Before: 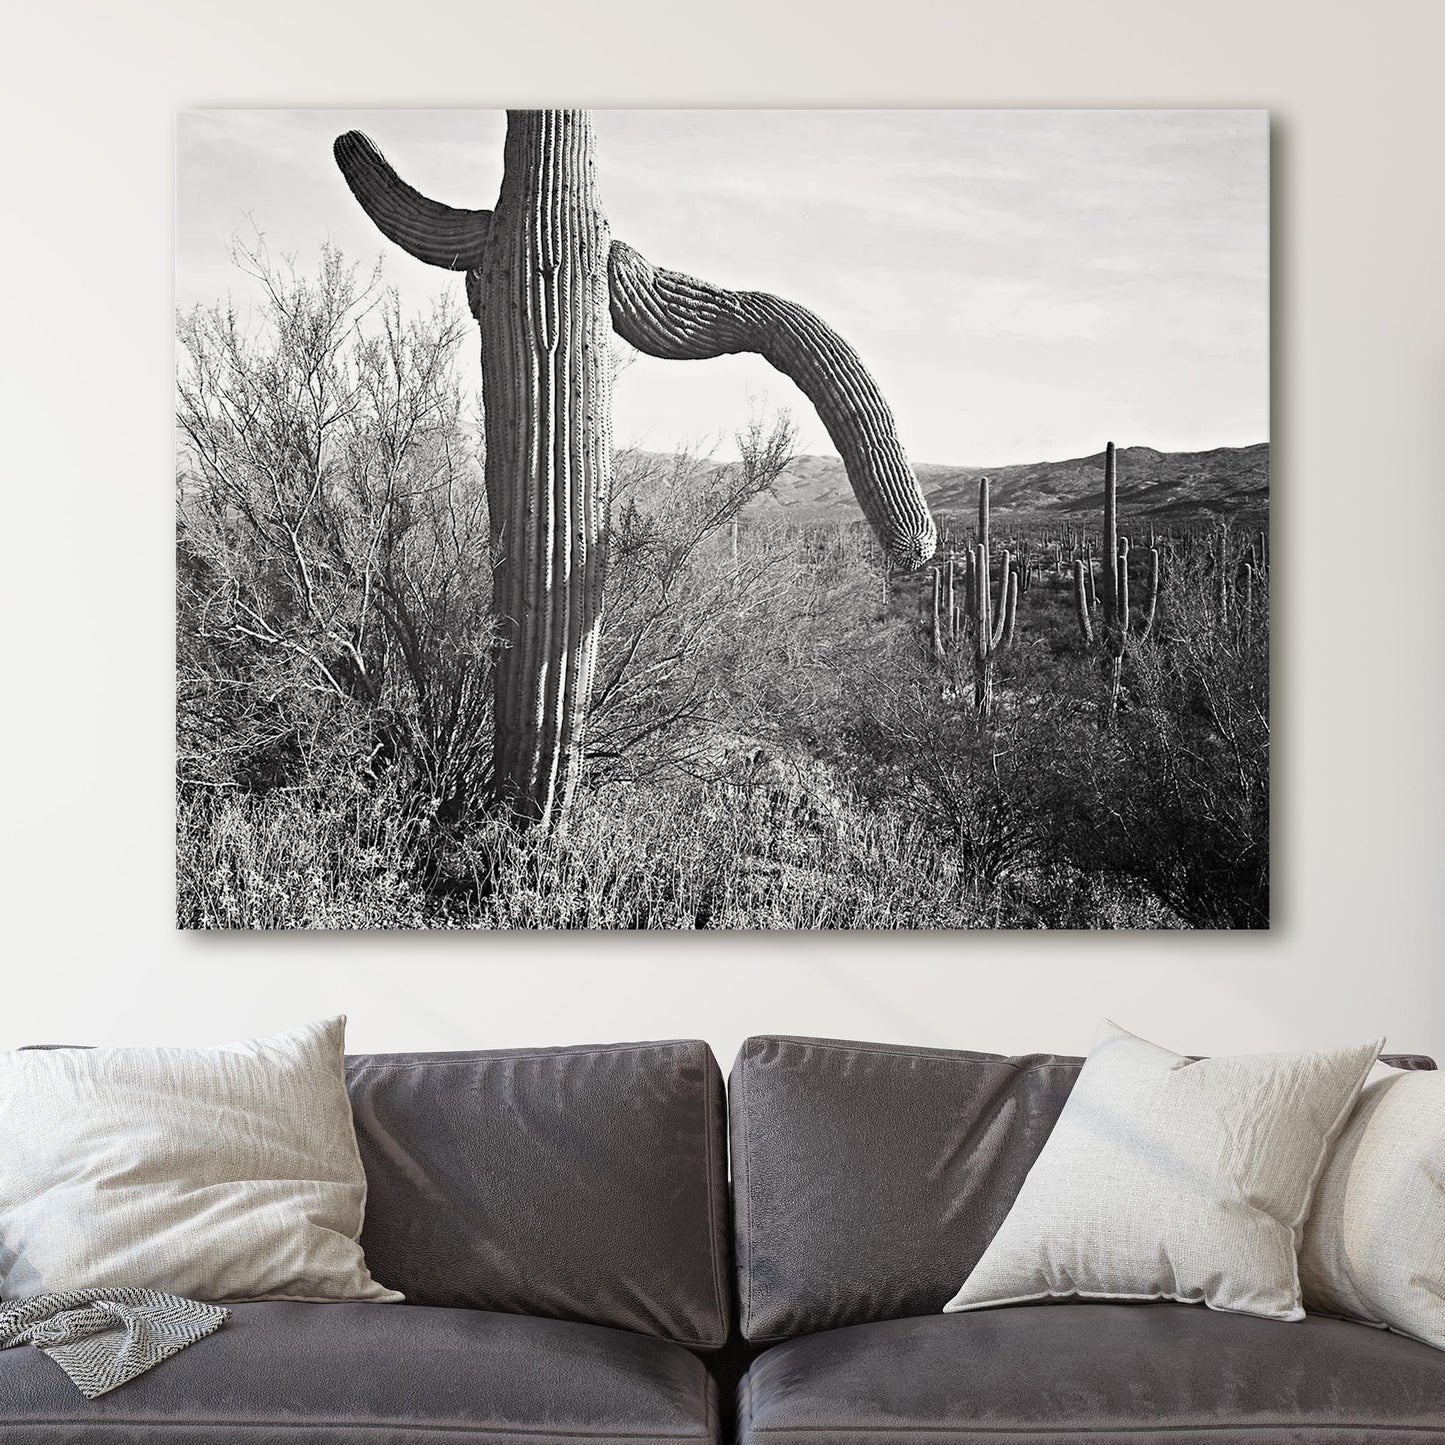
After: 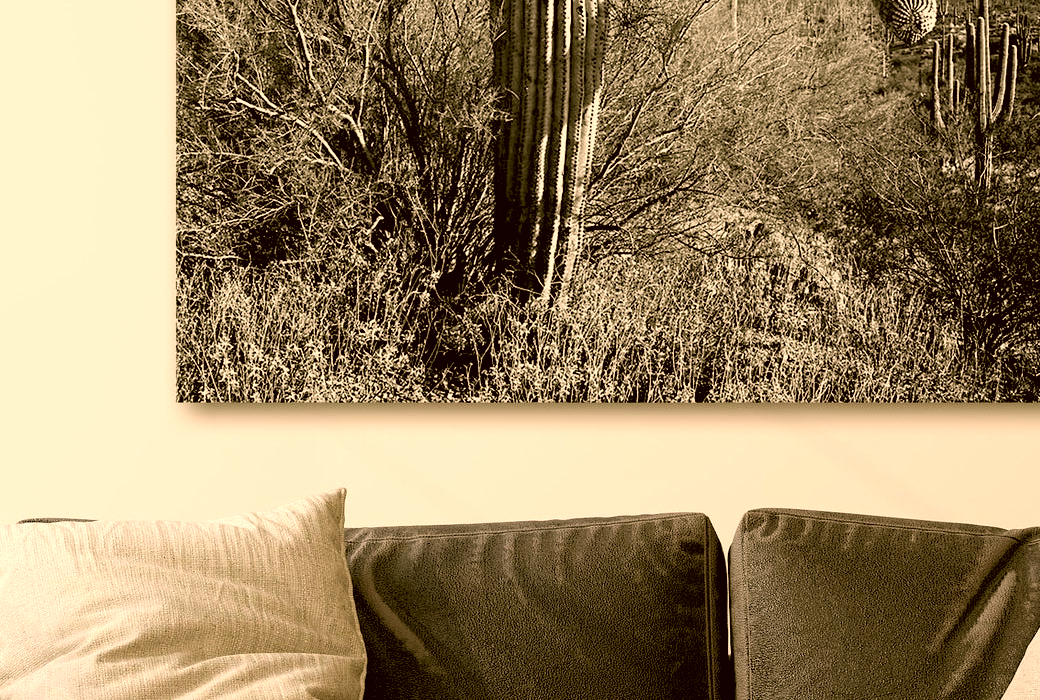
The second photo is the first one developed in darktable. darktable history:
white balance: red 1.045, blue 0.932
color correction: highlights a* 8.98, highlights b* 15.09, shadows a* -0.49, shadows b* 26.52
rgb levels: levels [[0.034, 0.472, 0.904], [0, 0.5, 1], [0, 0.5, 1]]
crop: top 36.498%, right 27.964%, bottom 14.995%
